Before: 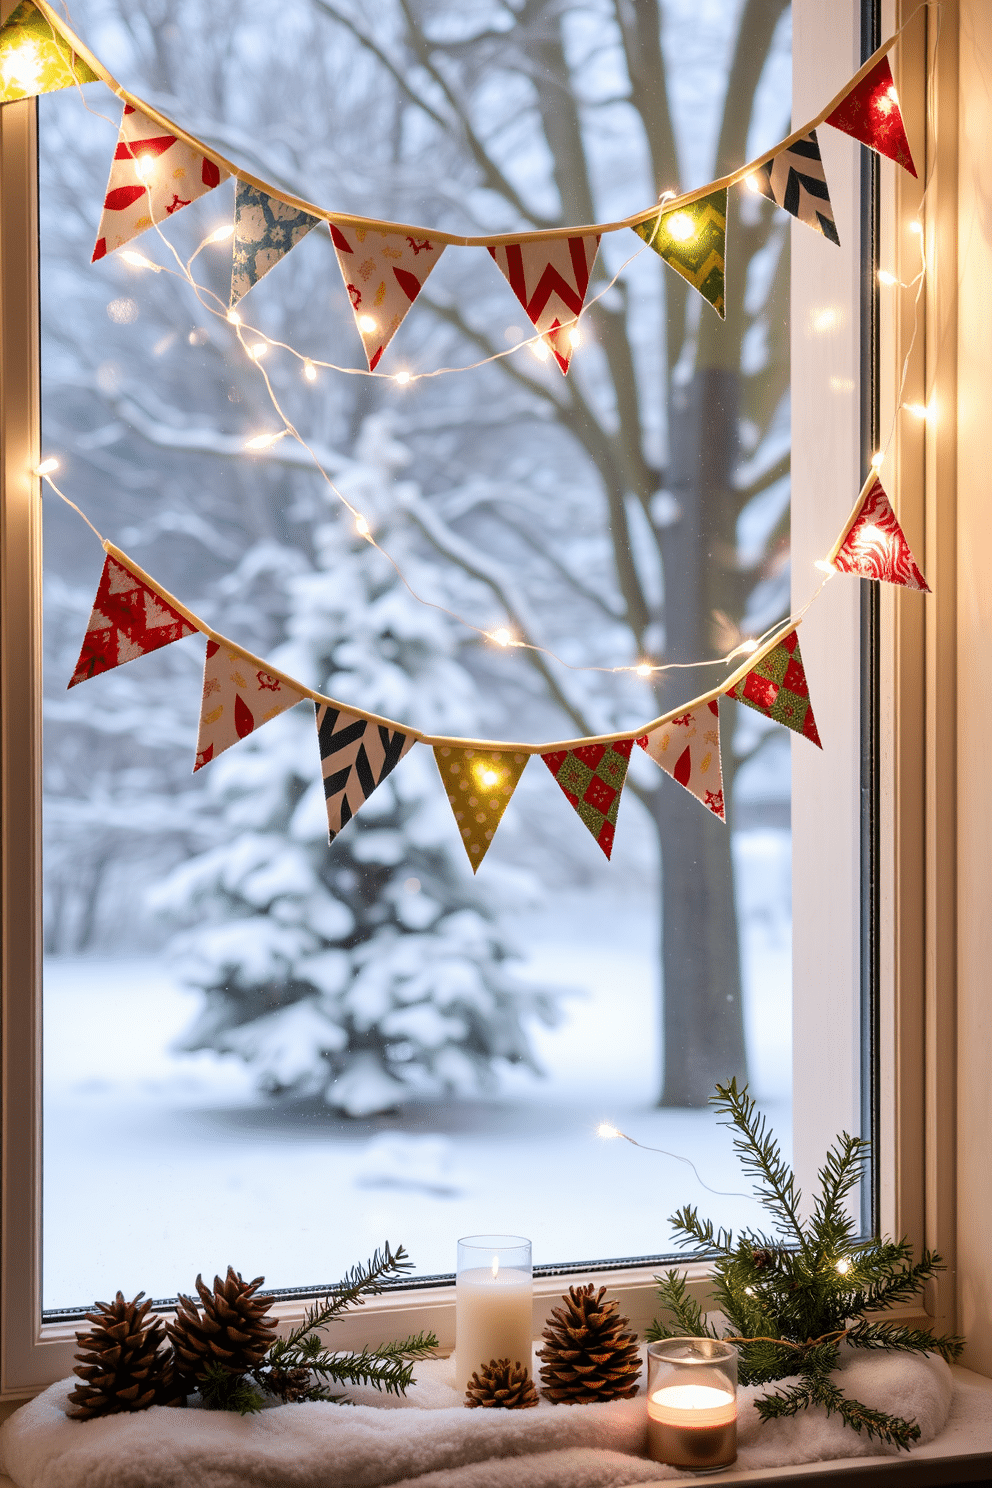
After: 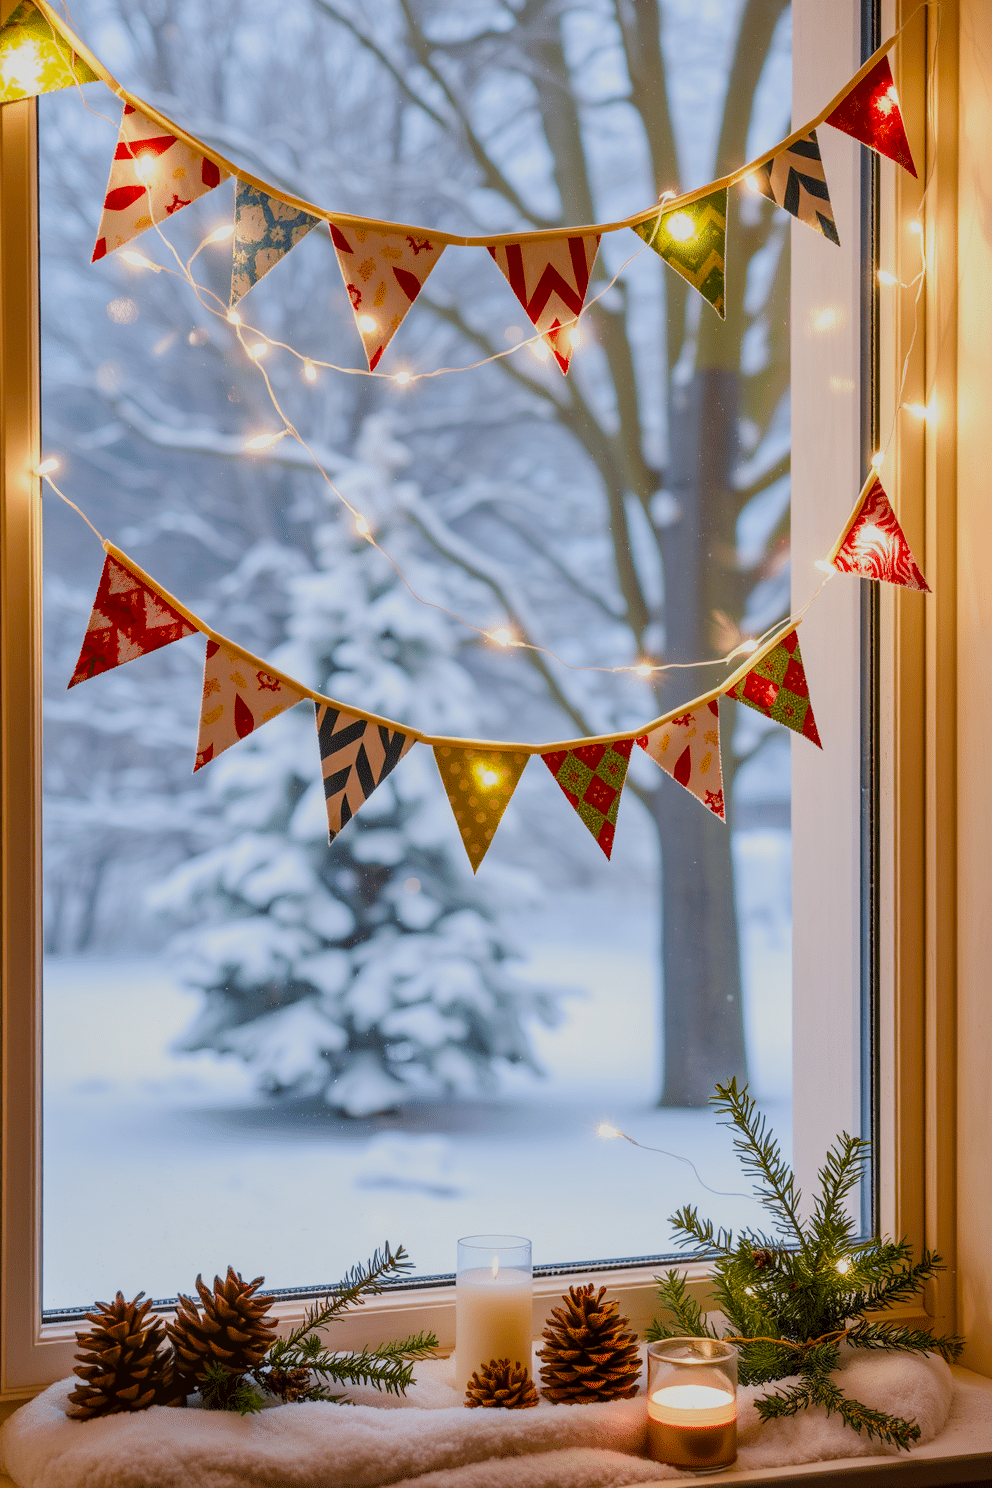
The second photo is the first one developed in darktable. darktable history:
local contrast: on, module defaults
color balance rgb: linear chroma grading › global chroma 0.976%, perceptual saturation grading › global saturation 20%, perceptual saturation grading › highlights -14.001%, perceptual saturation grading › shadows 49.45%, global vibrance 24.464%, contrast -24.572%
